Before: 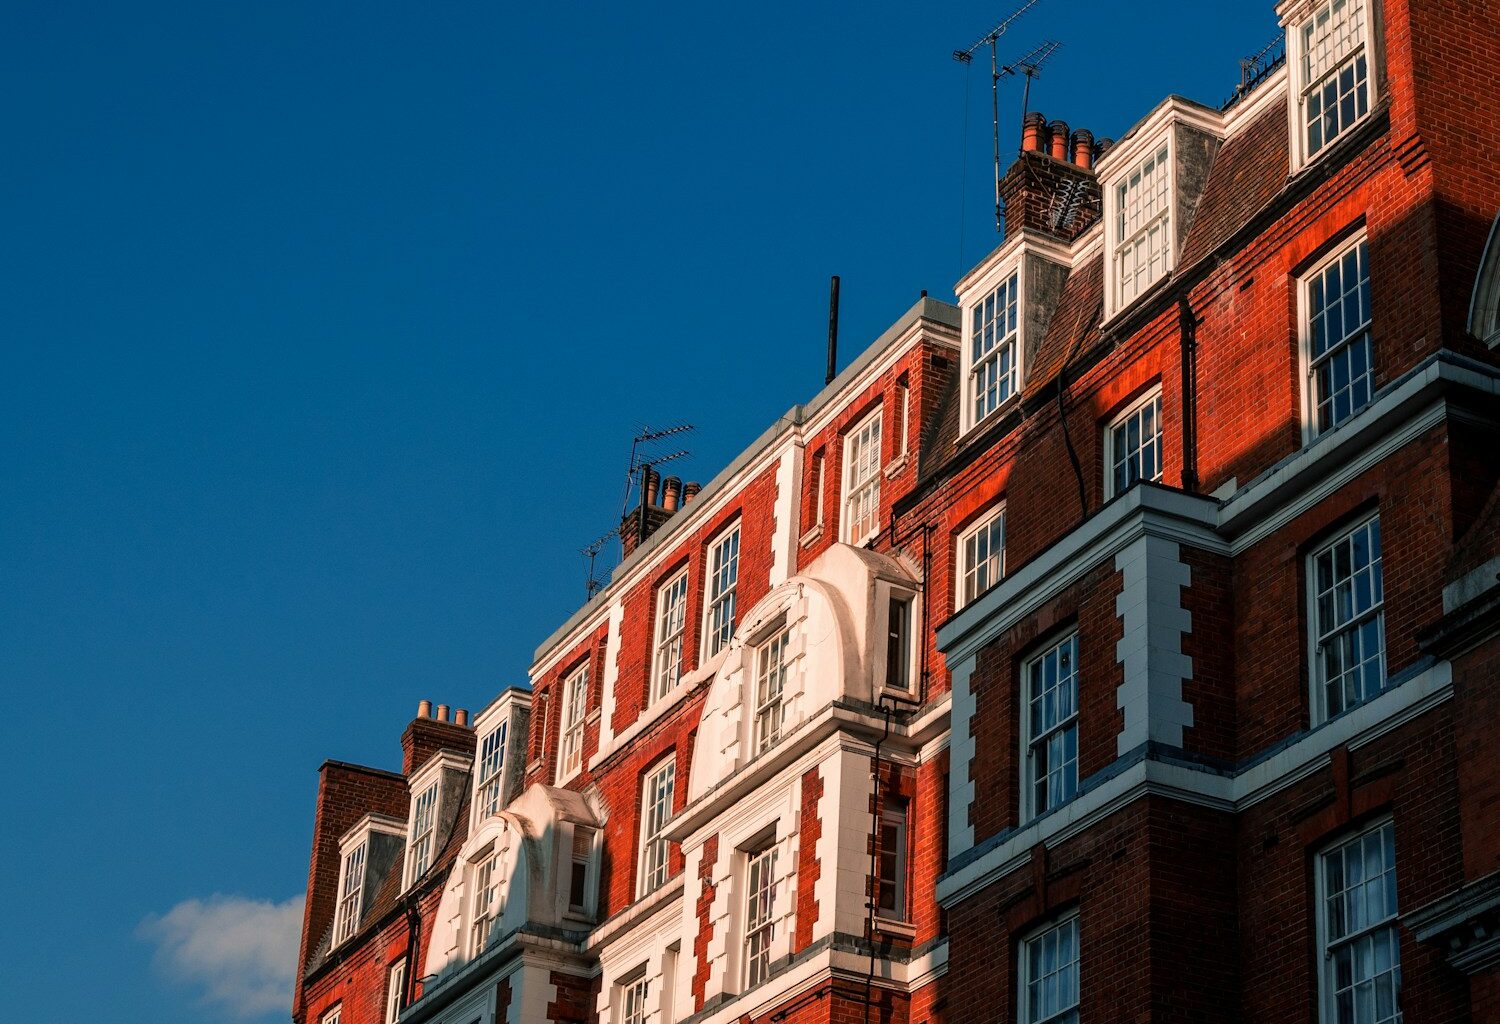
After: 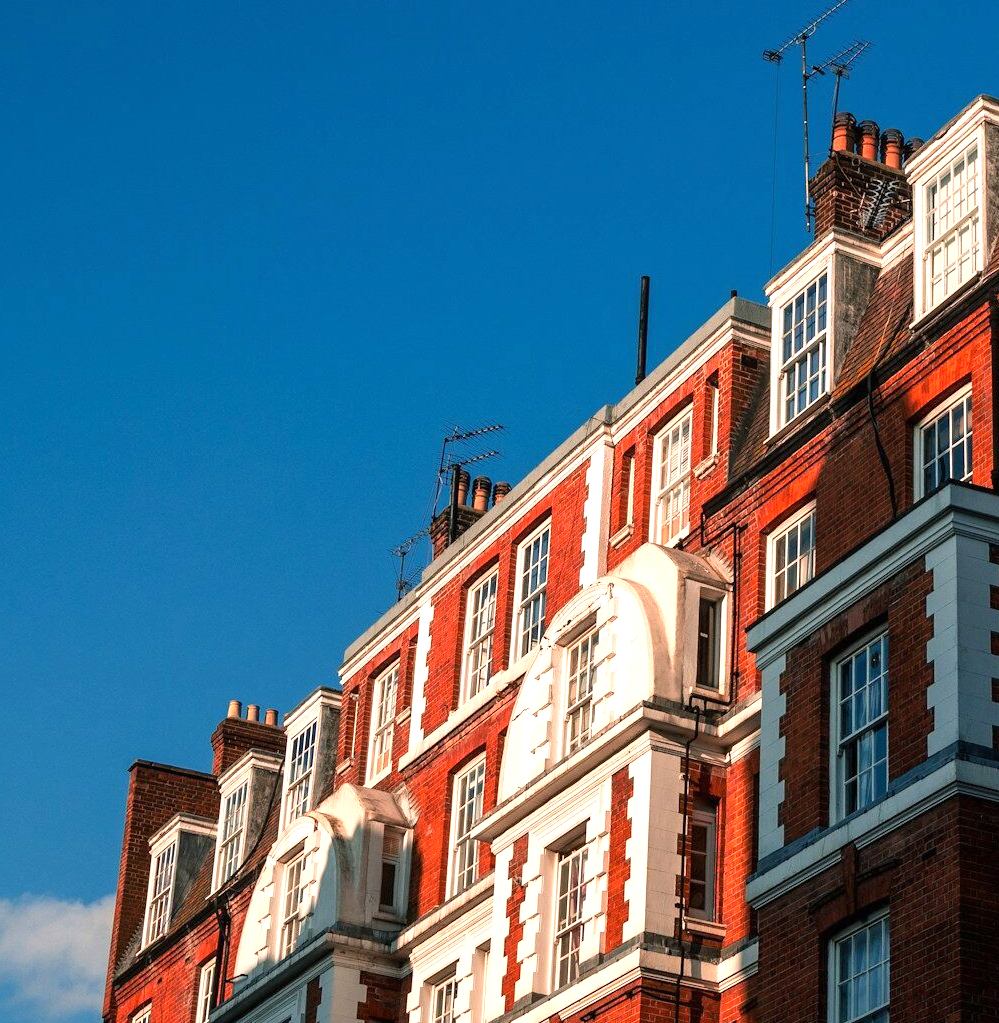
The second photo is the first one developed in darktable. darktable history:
crop and rotate: left 12.673%, right 20.66%
exposure: black level correction 0, exposure 0.7 EV, compensate exposure bias true, compensate highlight preservation false
